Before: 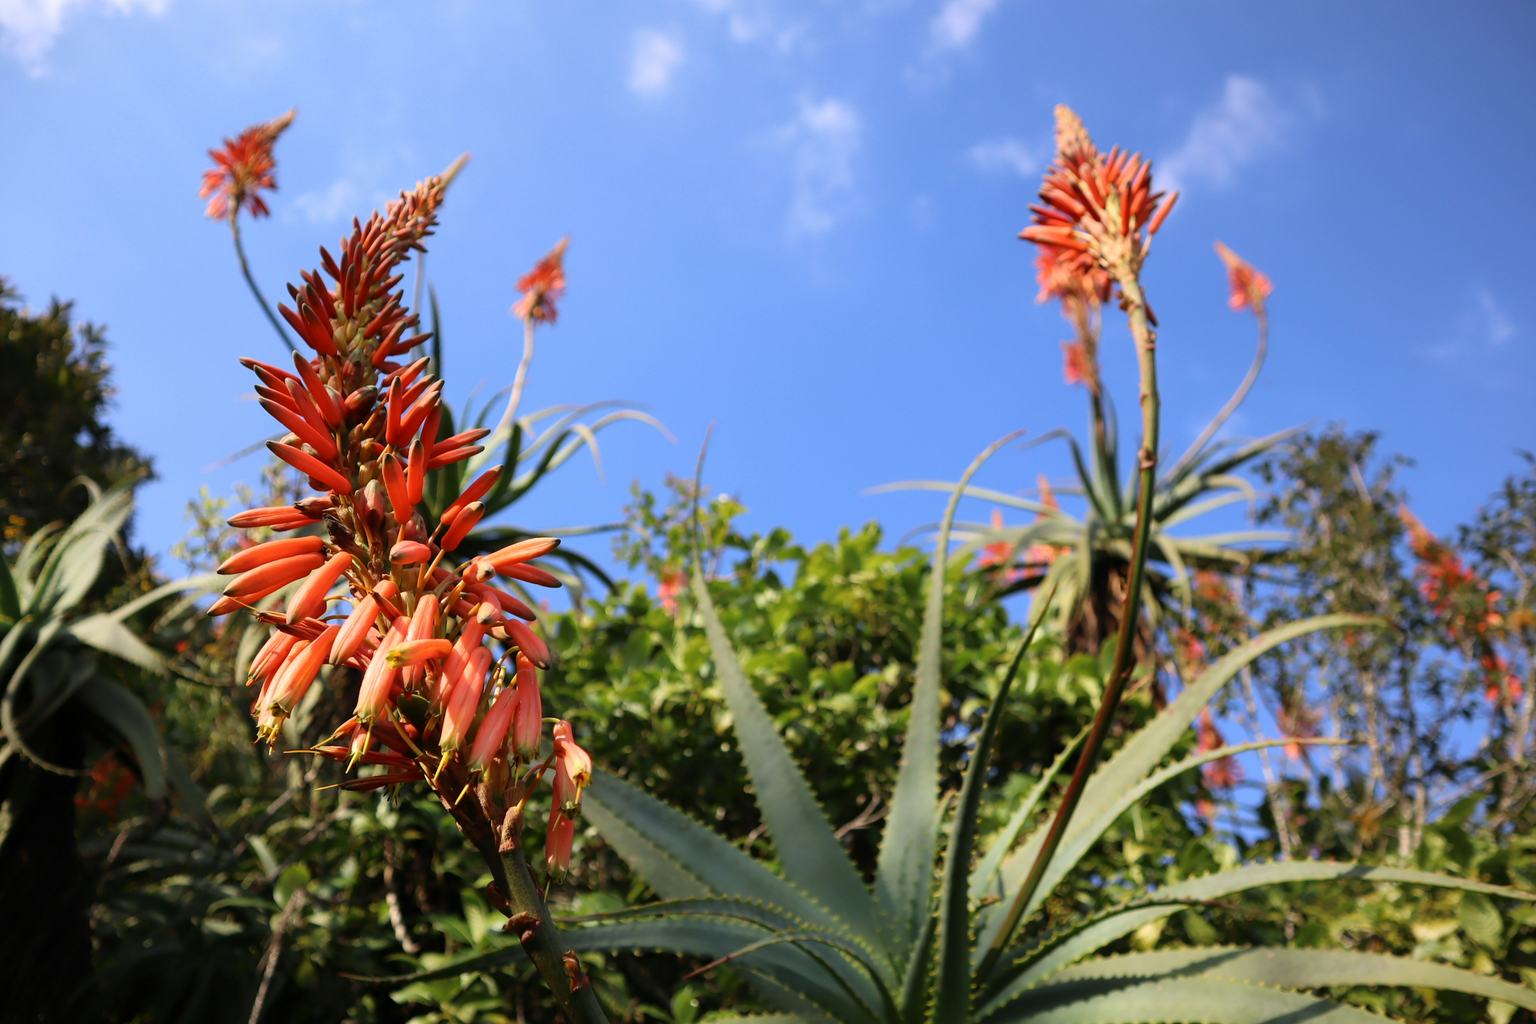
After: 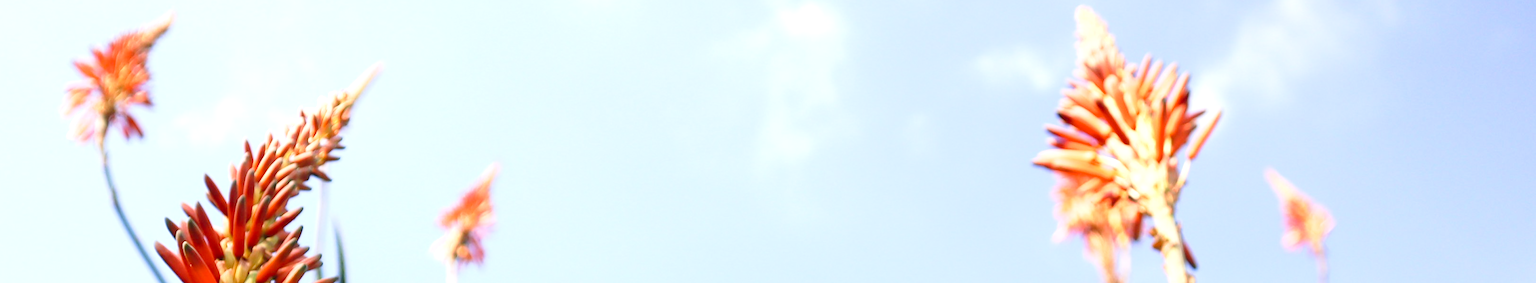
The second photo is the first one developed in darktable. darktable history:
tone curve: curves: ch0 [(0, 0.021) (0.049, 0.044) (0.152, 0.14) (0.328, 0.377) (0.473, 0.543) (0.641, 0.705) (0.85, 0.894) (1, 0.969)]; ch1 [(0, 0) (0.302, 0.331) (0.427, 0.433) (0.472, 0.47) (0.502, 0.503) (0.527, 0.521) (0.564, 0.58) (0.614, 0.626) (0.677, 0.701) (0.859, 0.885) (1, 1)]; ch2 [(0, 0) (0.33, 0.301) (0.447, 0.44) (0.487, 0.496) (0.502, 0.516) (0.535, 0.563) (0.565, 0.593) (0.618, 0.628) (1, 1)], preserve colors none
exposure: black level correction 0, exposure 1.383 EV, compensate exposure bias true, compensate highlight preservation false
crop and rotate: left 9.658%, top 9.759%, right 6.018%, bottom 66.866%
